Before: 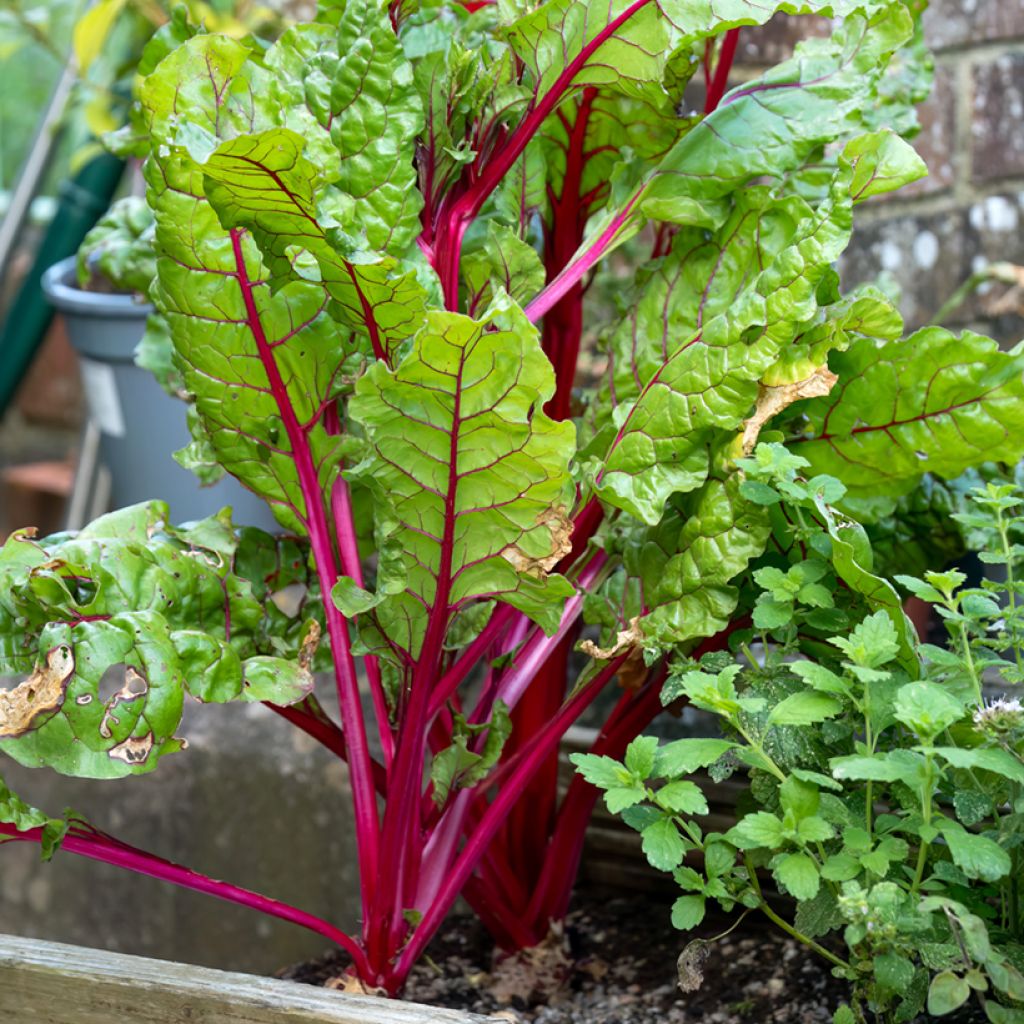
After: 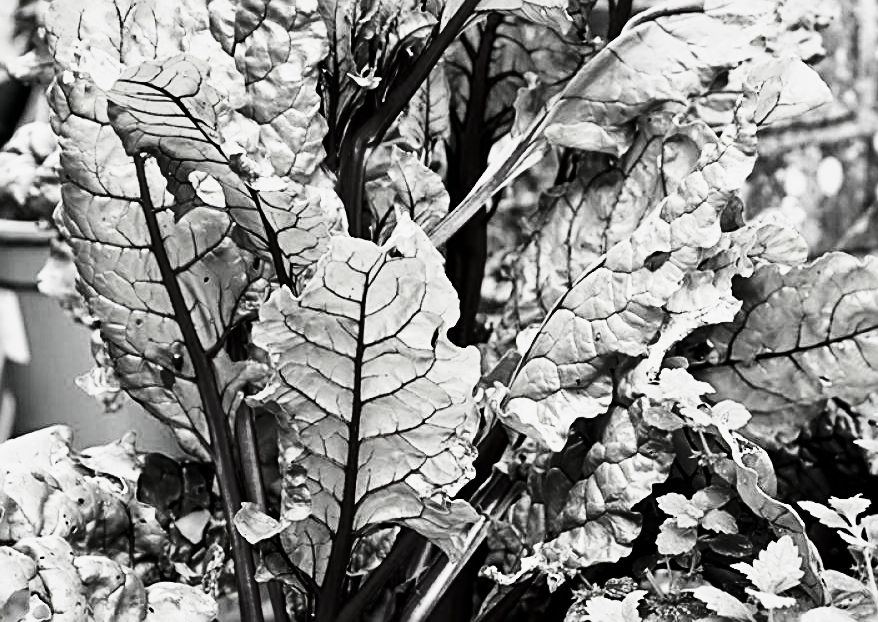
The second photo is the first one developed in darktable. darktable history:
color balance rgb: perceptual saturation grading › global saturation 27.319%, perceptual saturation grading › highlights -28.437%, perceptual saturation grading › mid-tones 15.535%, perceptual saturation grading › shadows 34.36%, global vibrance 1.363%, saturation formula JzAzBz (2021)
shadows and highlights: soften with gaussian
exposure: black level correction 0.005, exposure 0.411 EV, compensate highlight preservation false
sharpen: radius 2.693, amount 0.662
base curve: curves: ch0 [(0, 0.003) (0.001, 0.002) (0.006, 0.004) (0.02, 0.022) (0.048, 0.086) (0.094, 0.234) (0.162, 0.431) (0.258, 0.629) (0.385, 0.8) (0.548, 0.918) (0.751, 0.988) (1, 1)], preserve colors none
contrast brightness saturation: contrast -0.032, brightness -0.587, saturation -0.987
crop and rotate: left 9.443%, top 7.243%, right 4.799%, bottom 31.919%
